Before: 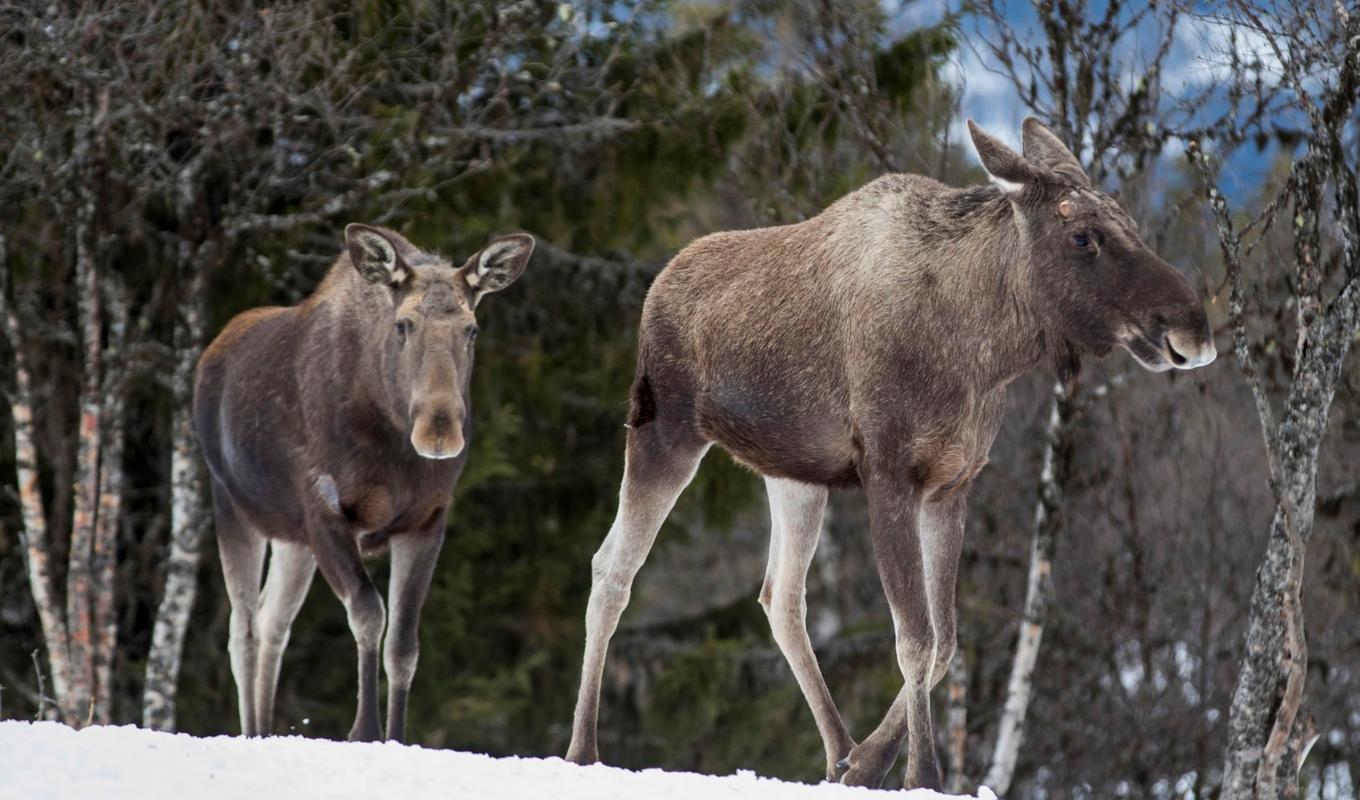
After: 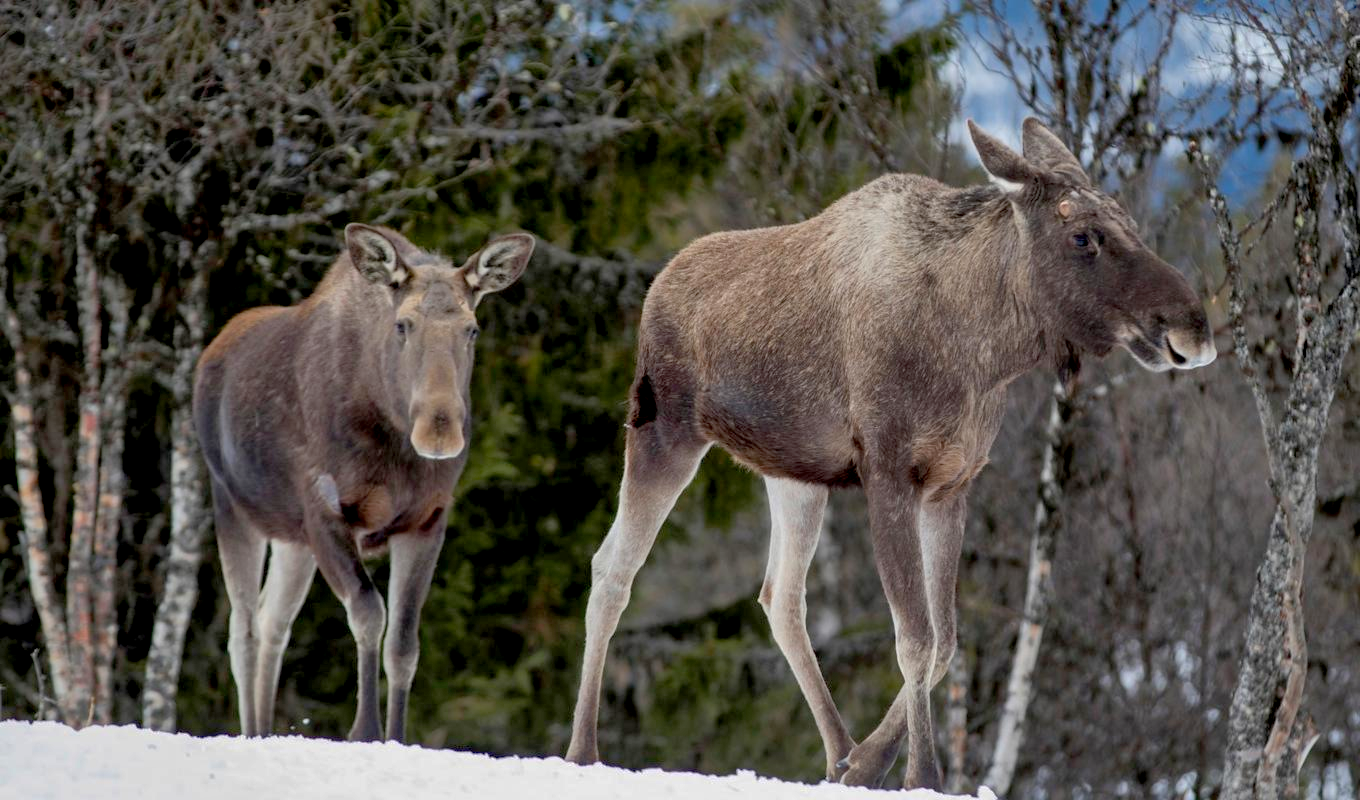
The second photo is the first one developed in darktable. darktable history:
rotate and perspective: automatic cropping original format, crop left 0, crop top 0
shadows and highlights: on, module defaults
exposure: black level correction 0.009, exposure 0.014 EV, compensate highlight preservation false
